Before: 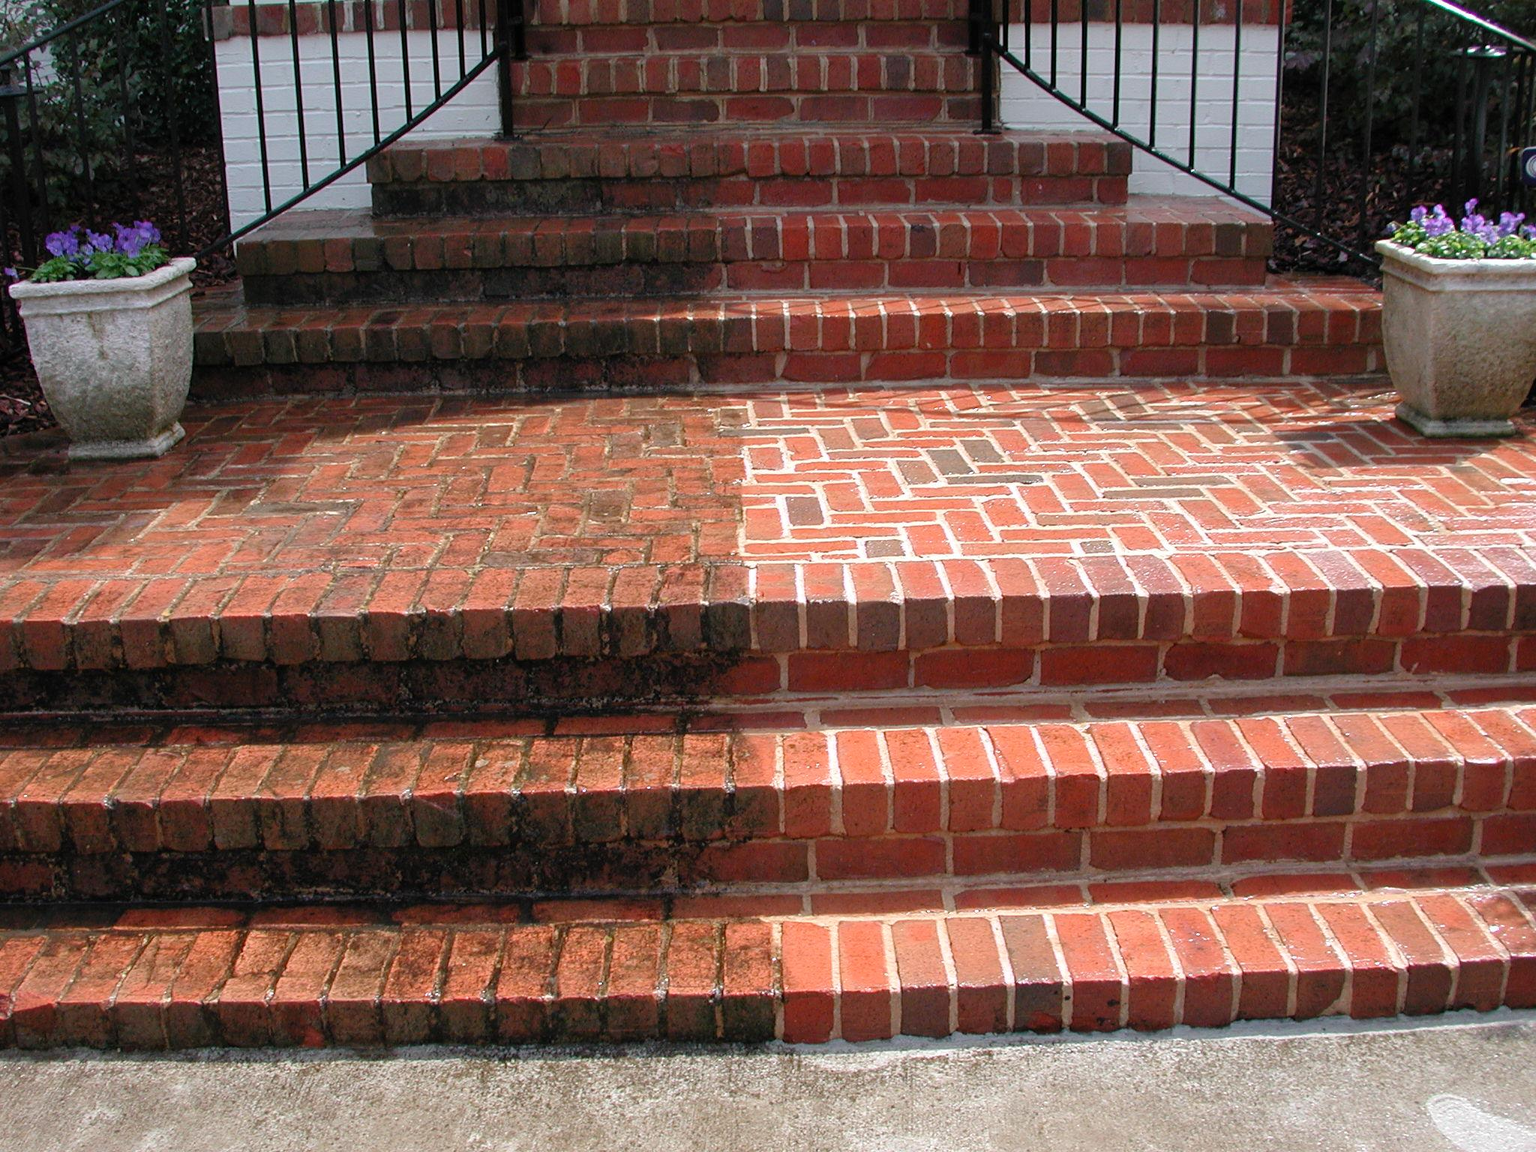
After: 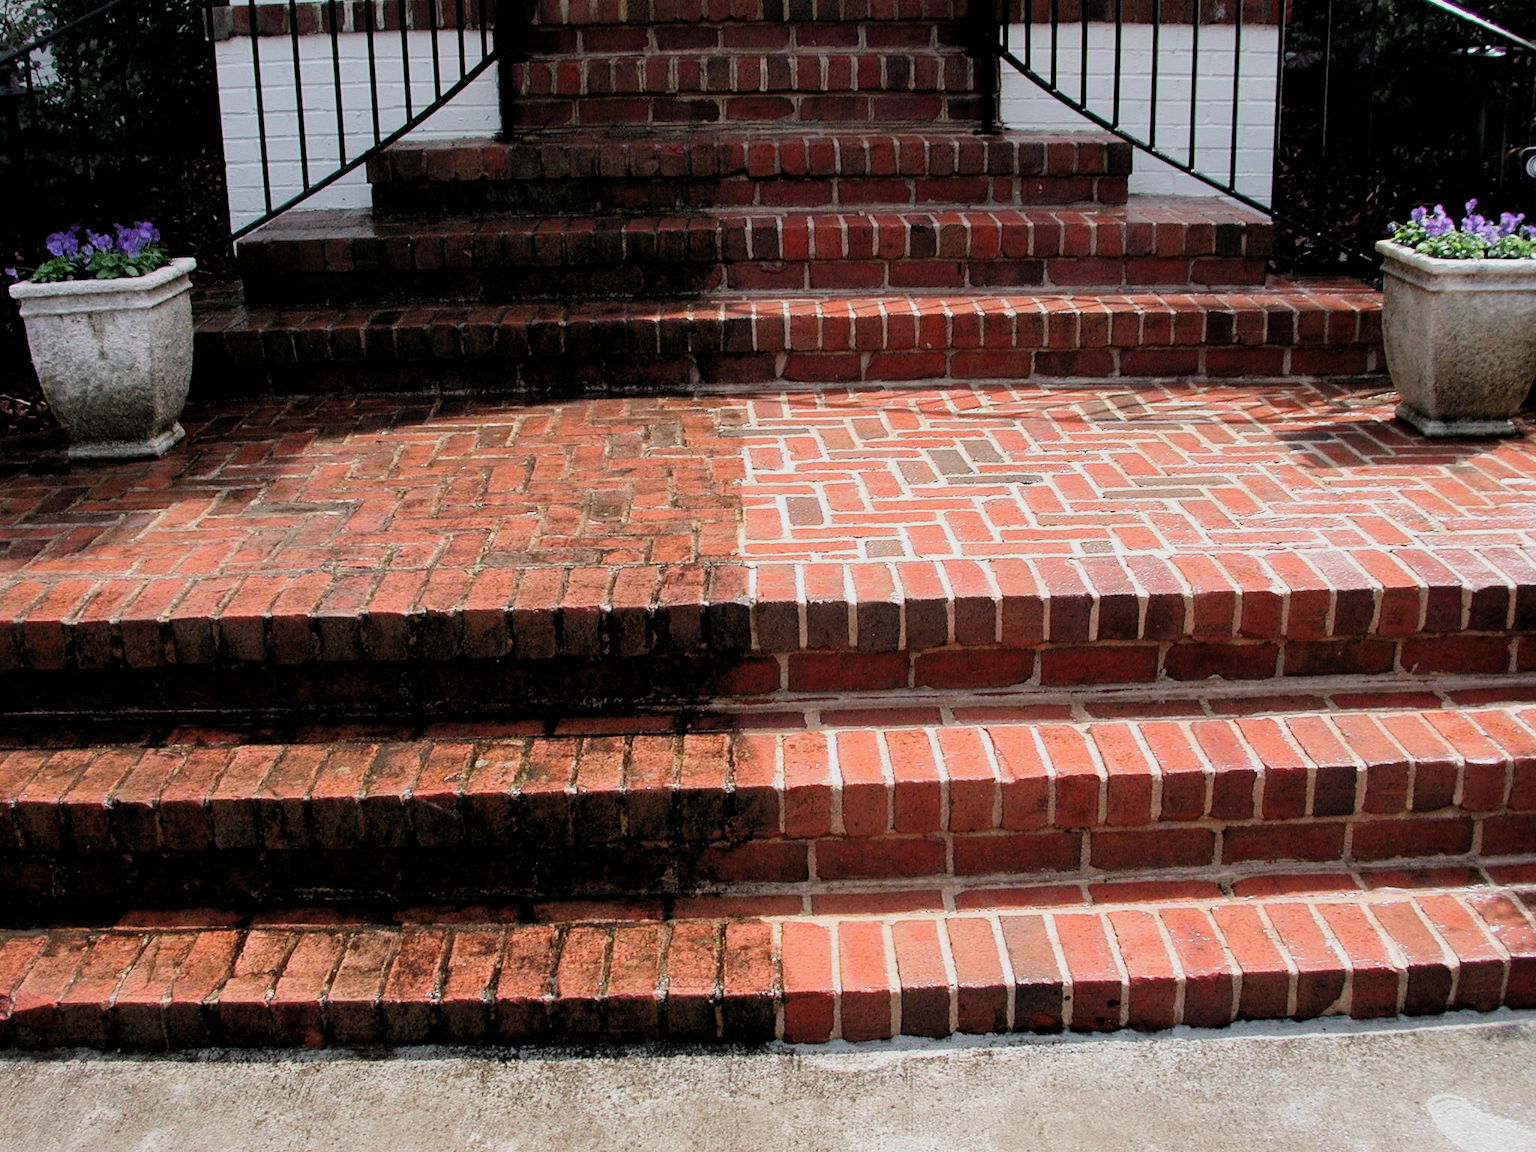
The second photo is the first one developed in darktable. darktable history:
filmic rgb: black relative exposure -5.09 EV, white relative exposure 3.99 EV, threshold 2.94 EV, hardness 2.9, contrast 1.41, highlights saturation mix -30.57%, enable highlight reconstruction true
exposure: compensate highlight preservation false
